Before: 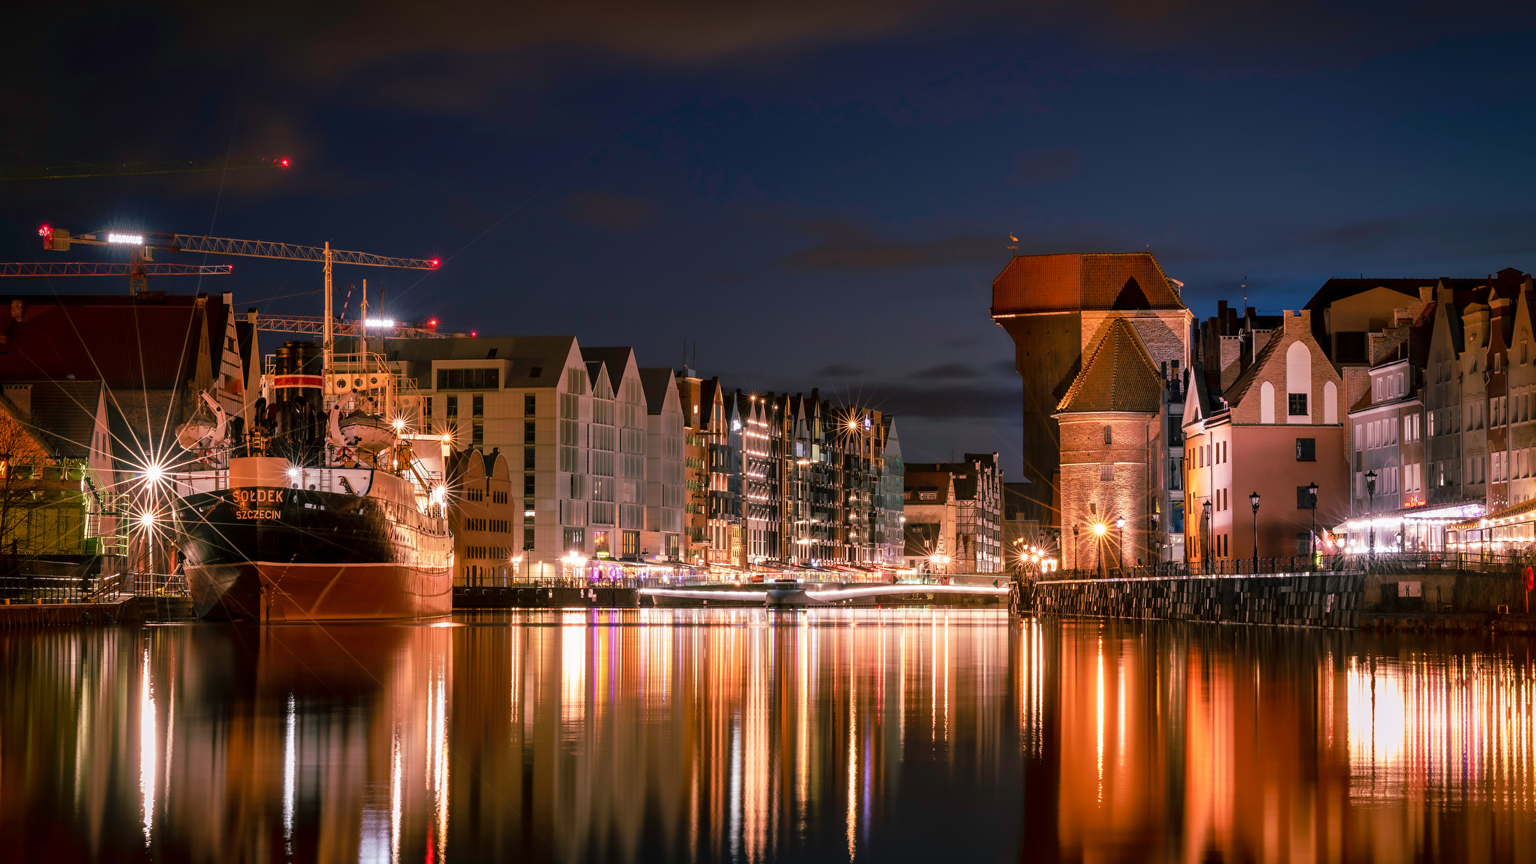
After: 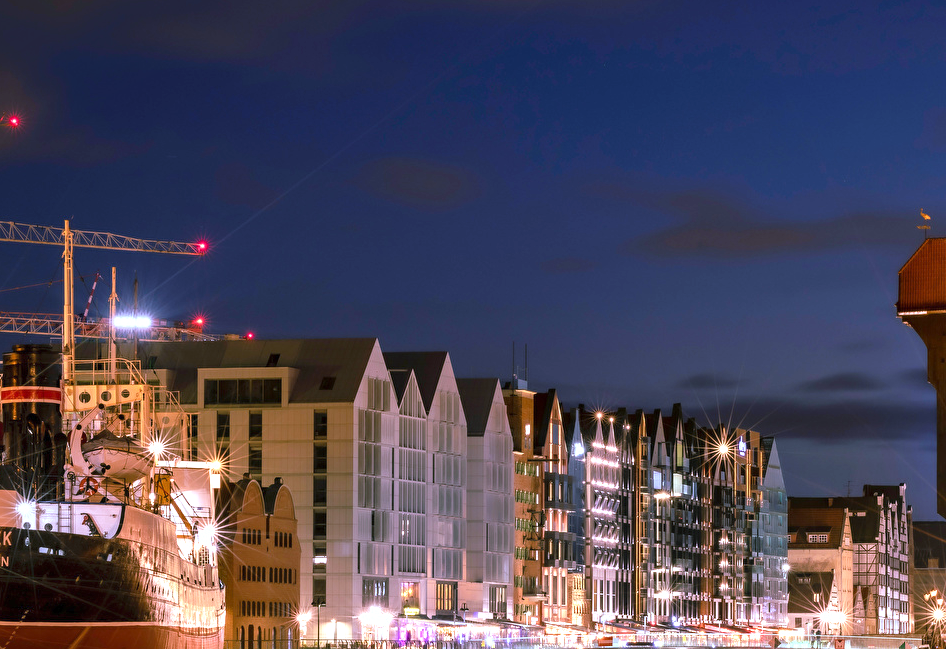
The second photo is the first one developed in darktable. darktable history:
exposure: exposure 0.74 EV, compensate highlight preservation false
white balance: red 0.871, blue 1.249
shadows and highlights: shadows 62.66, white point adjustment 0.37, highlights -34.44, compress 83.82%
tone equalizer: on, module defaults
crop: left 17.835%, top 7.675%, right 32.881%, bottom 32.213%
